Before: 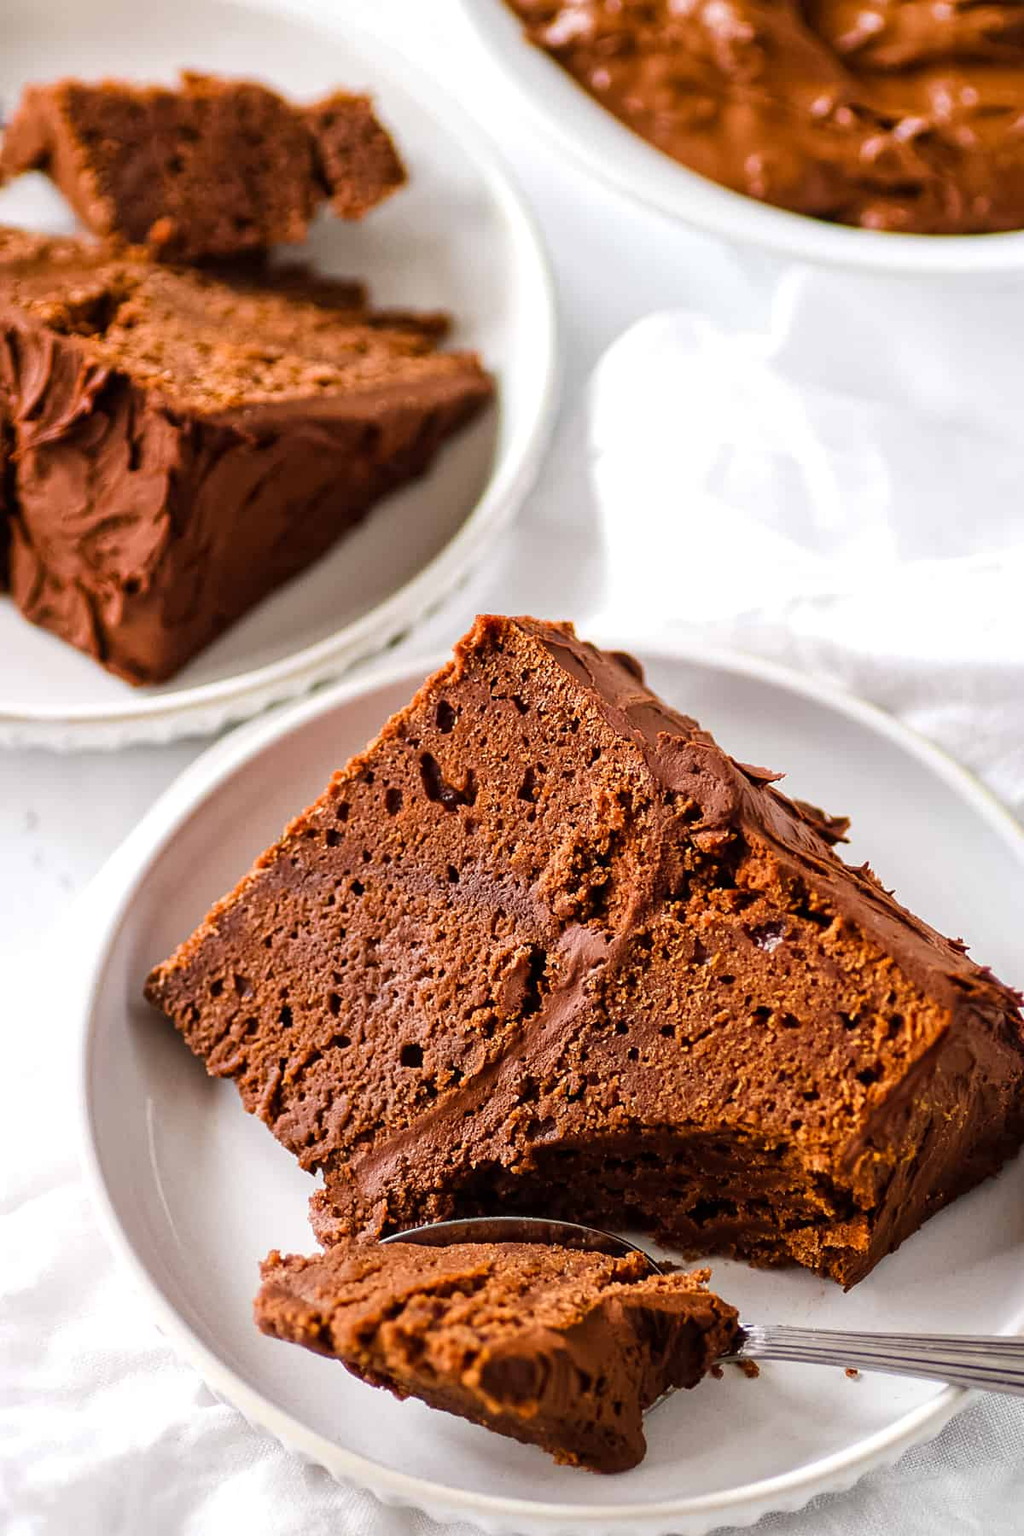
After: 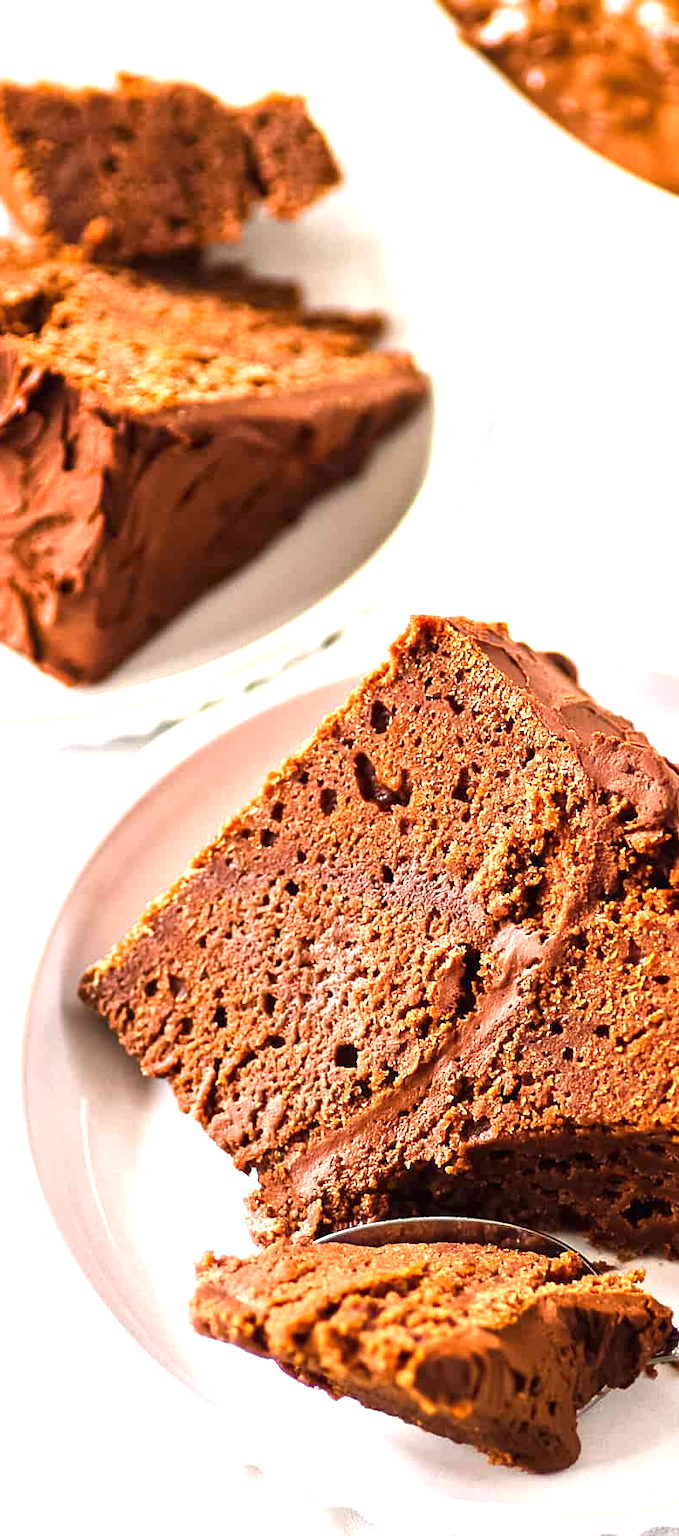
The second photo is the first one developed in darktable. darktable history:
crop and rotate: left 6.479%, right 27.128%
exposure: black level correction 0, exposure 1.199 EV, compensate exposure bias true, compensate highlight preservation false
